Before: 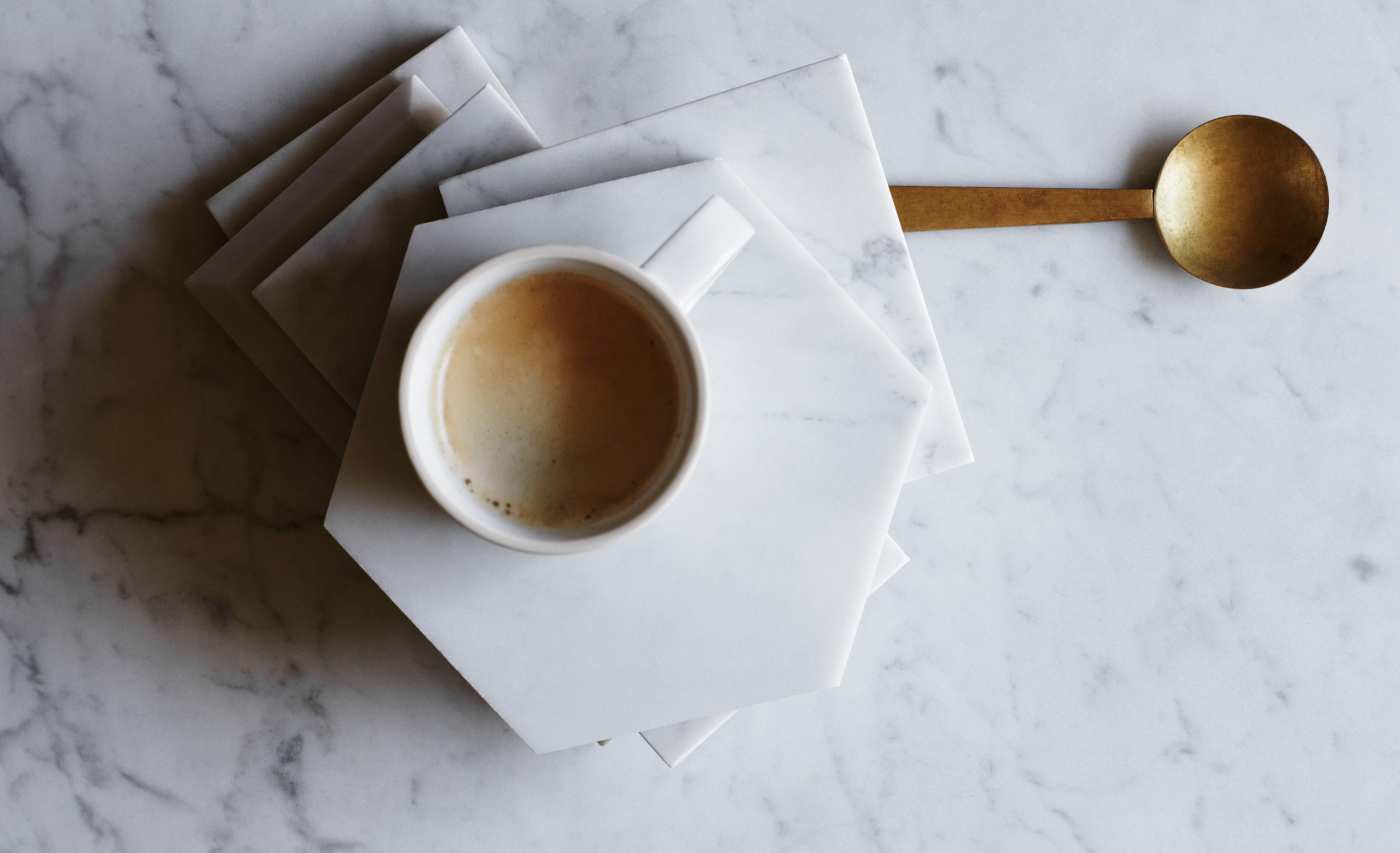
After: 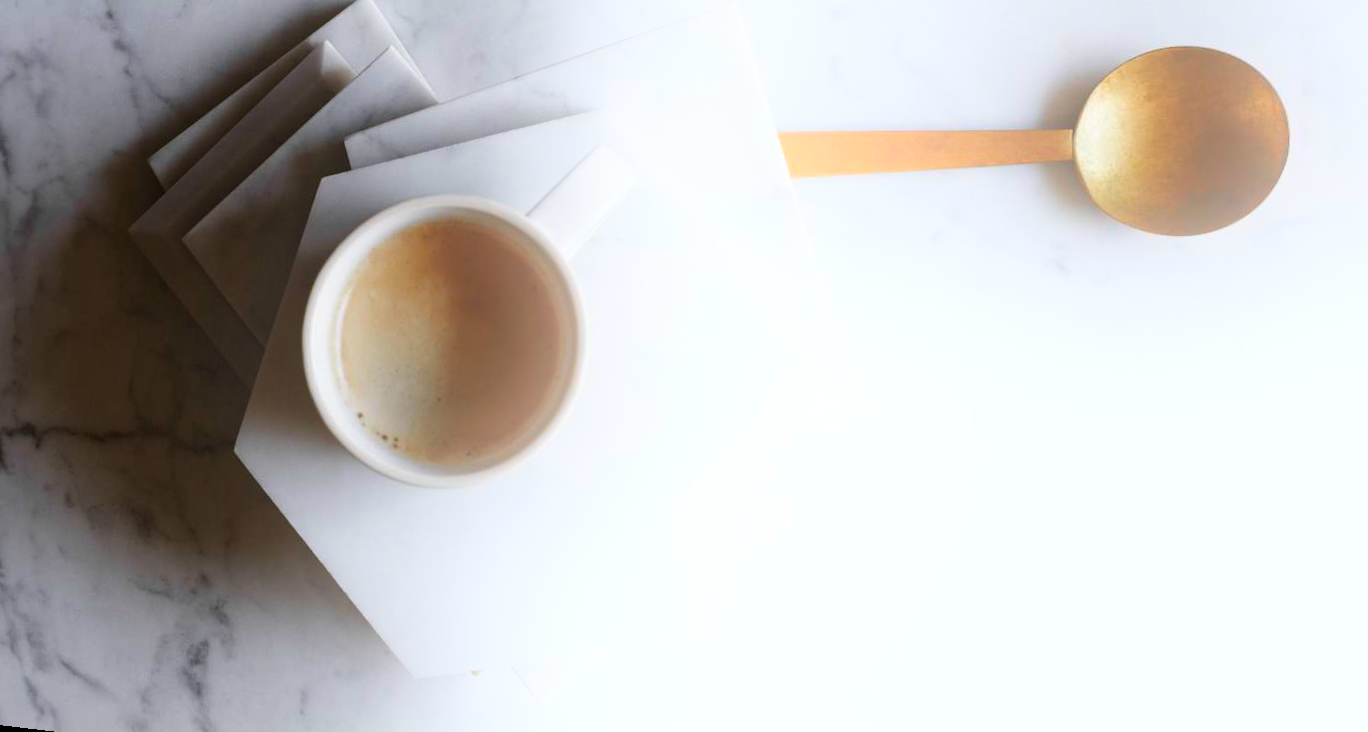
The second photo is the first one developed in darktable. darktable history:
rotate and perspective: rotation 1.69°, lens shift (vertical) -0.023, lens shift (horizontal) -0.291, crop left 0.025, crop right 0.988, crop top 0.092, crop bottom 0.842
bloom: on, module defaults
